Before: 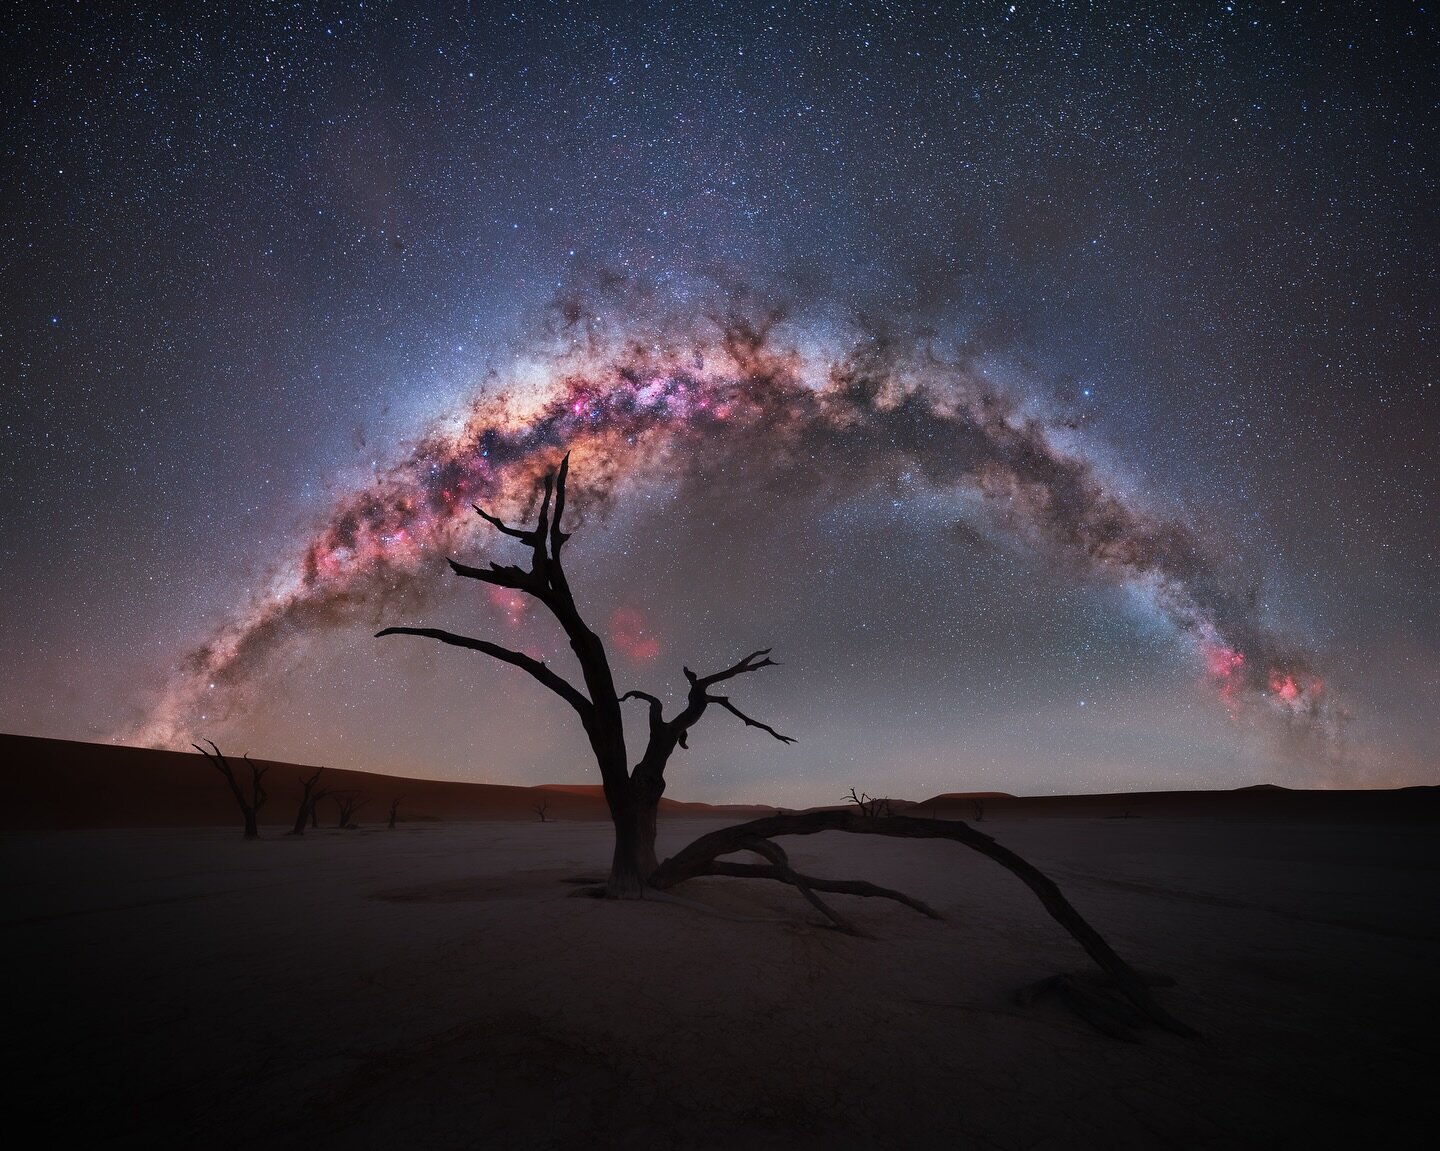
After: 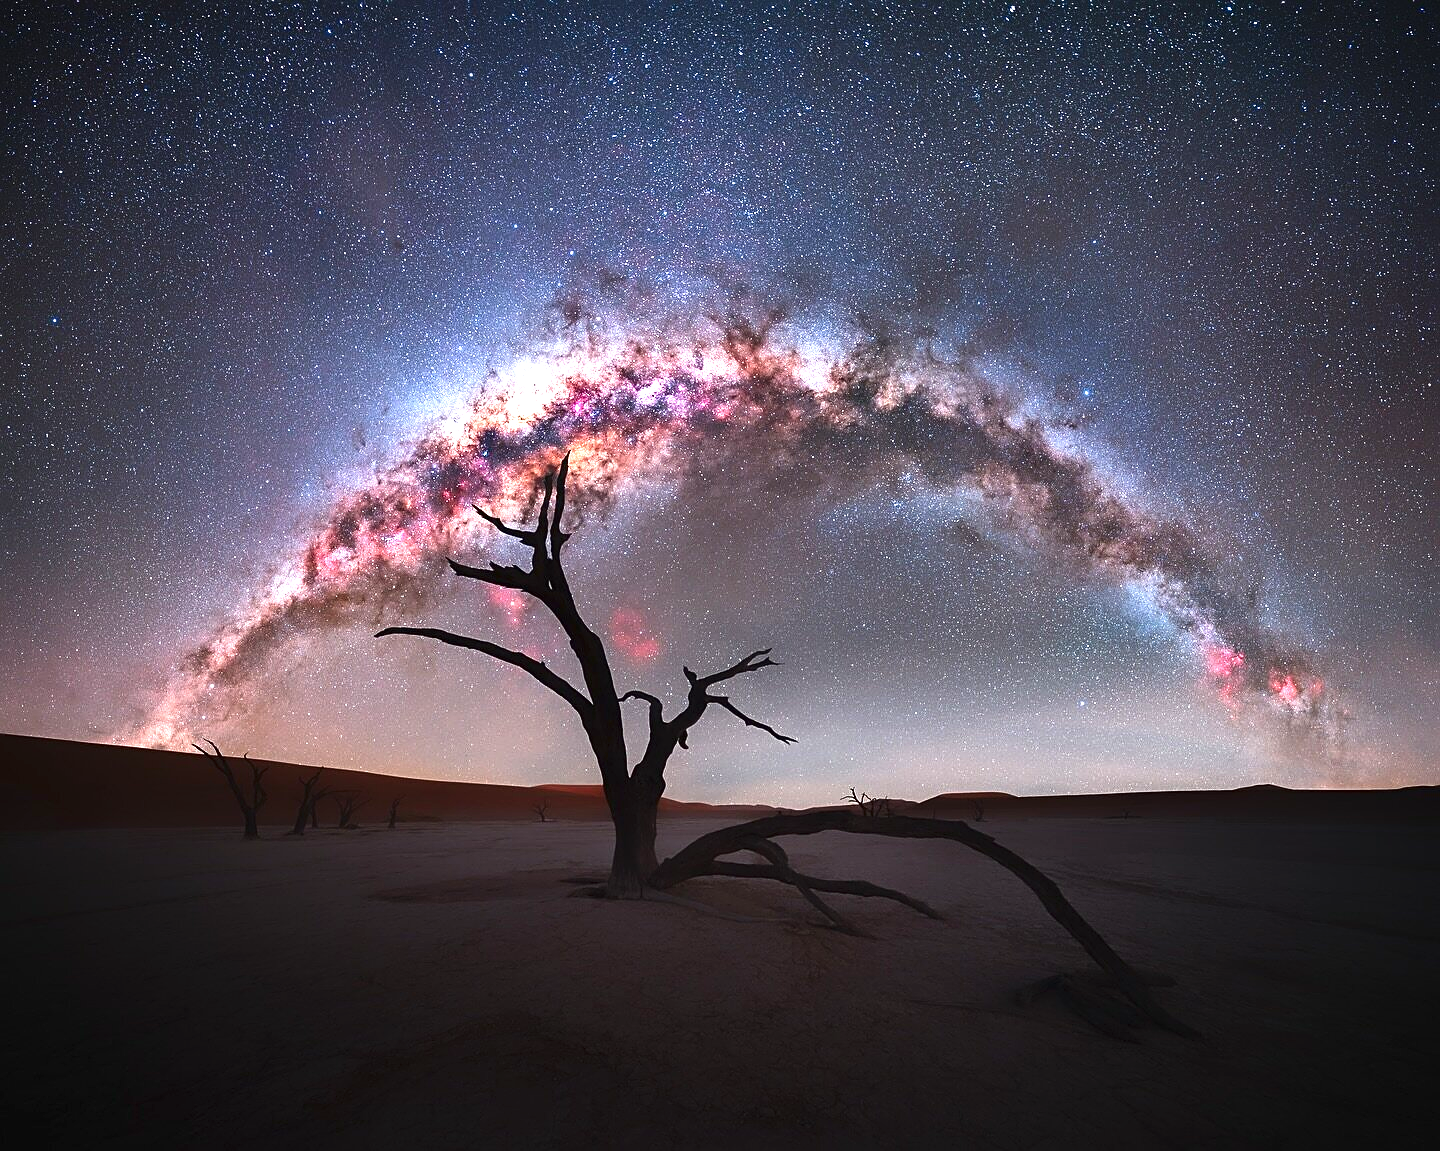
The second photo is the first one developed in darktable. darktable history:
exposure: black level correction -0.002, exposure 1.352 EV, compensate exposure bias true, compensate highlight preservation false
sharpen: on, module defaults
contrast brightness saturation: contrast 0.068, brightness -0.133, saturation 0.045
